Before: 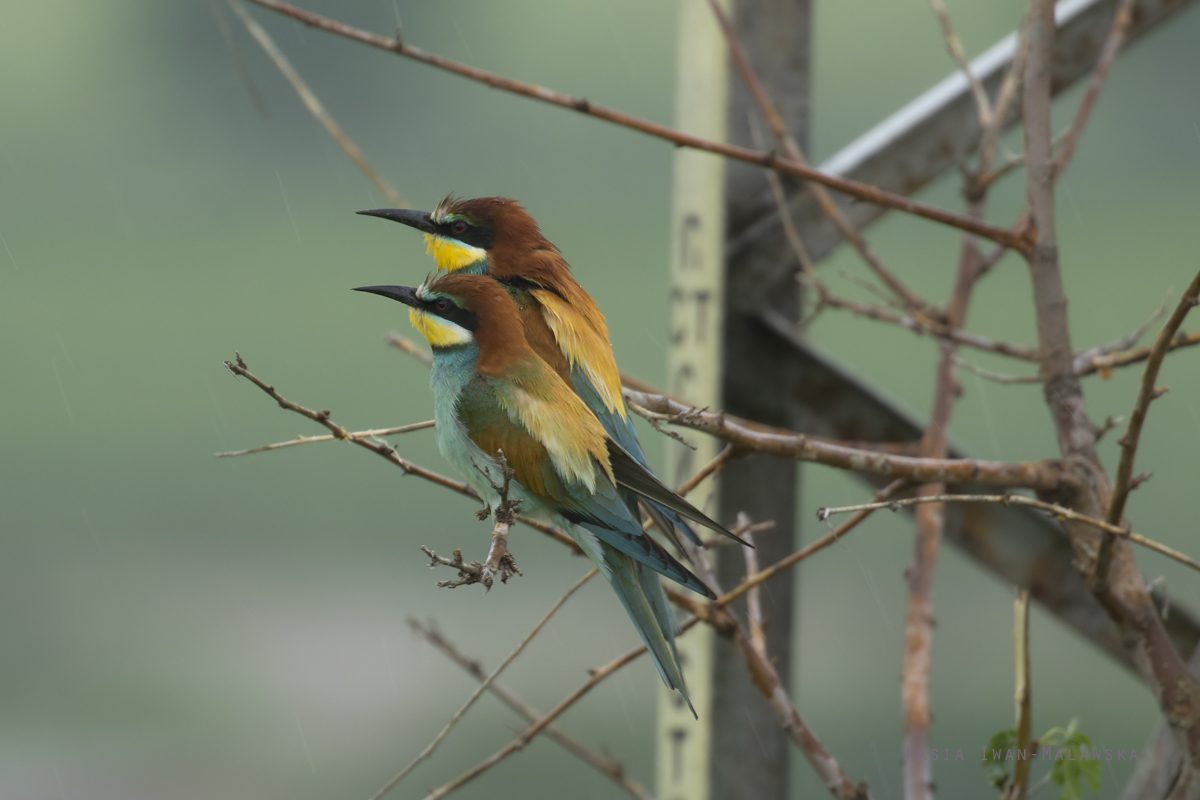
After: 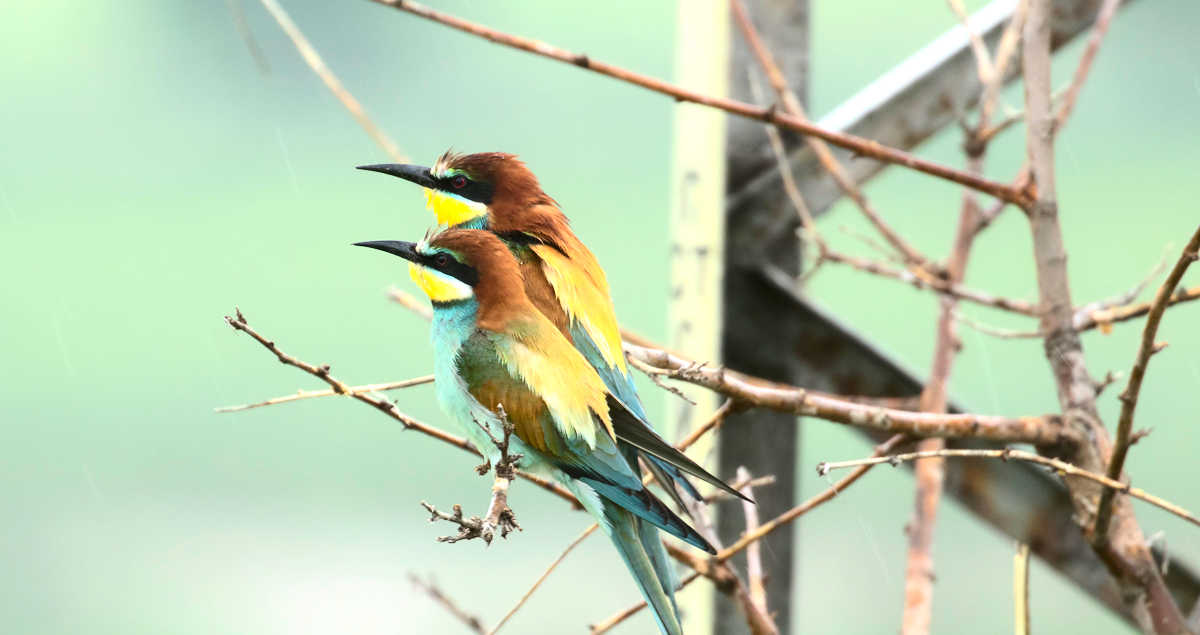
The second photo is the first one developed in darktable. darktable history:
exposure: black level correction 0, exposure 1.35 EV, compensate exposure bias true, compensate highlight preservation false
crop and rotate: top 5.667%, bottom 14.937%
contrast brightness saturation: contrast 0.28
